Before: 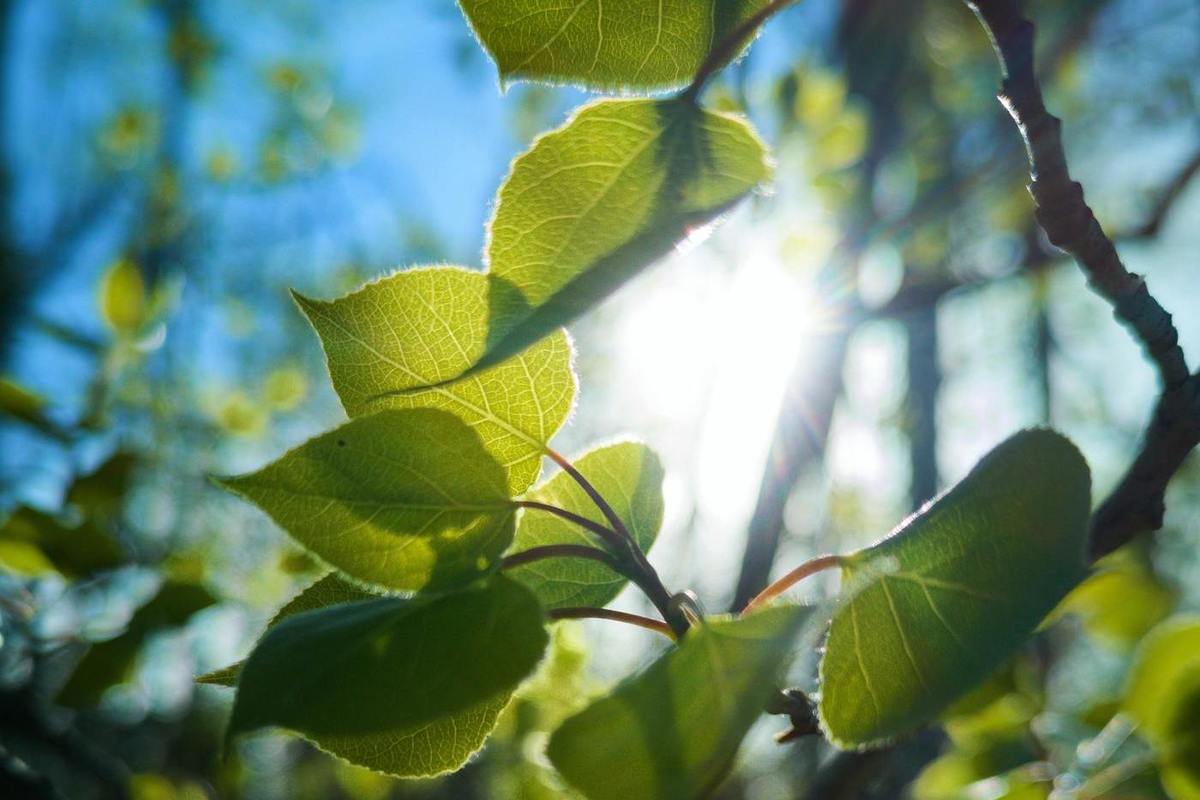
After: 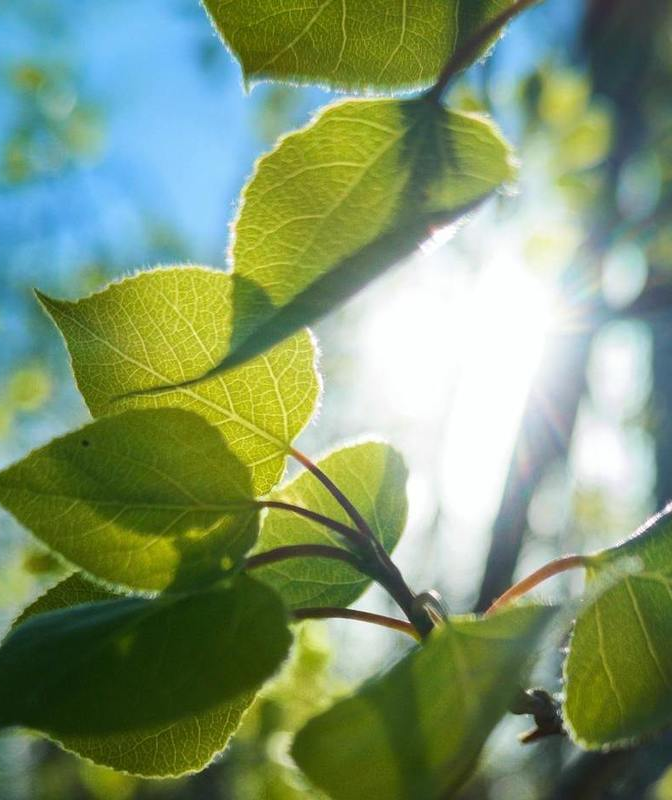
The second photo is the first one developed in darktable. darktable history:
crop: left 21.343%, right 22.584%
